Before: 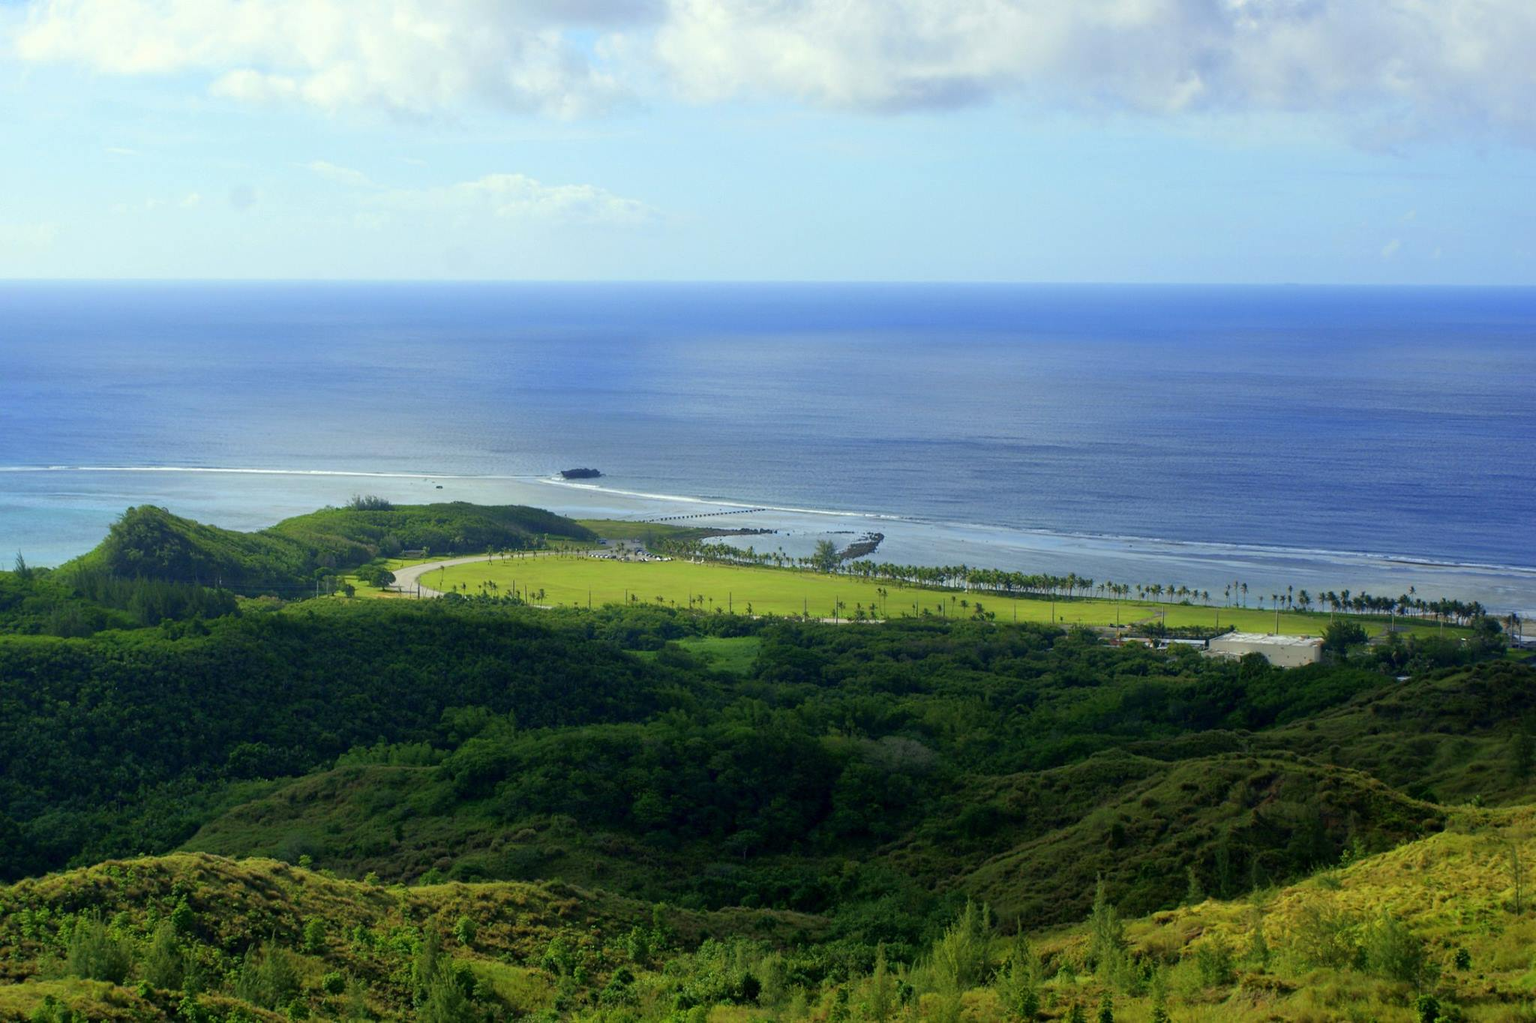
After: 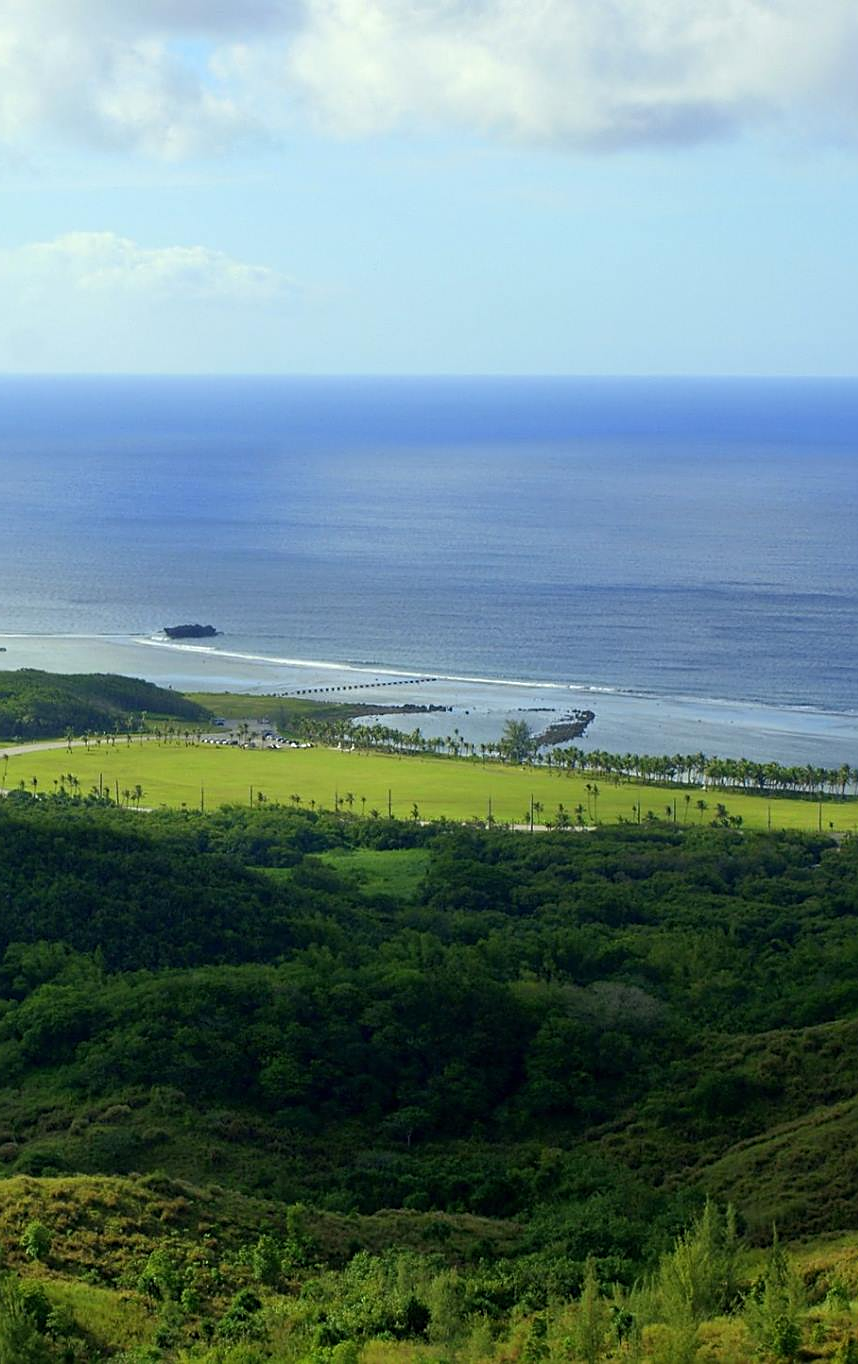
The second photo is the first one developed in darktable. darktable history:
color balance rgb: perceptual saturation grading › global saturation 0.433%
crop: left 28.546%, right 29.546%
sharpen: on, module defaults
